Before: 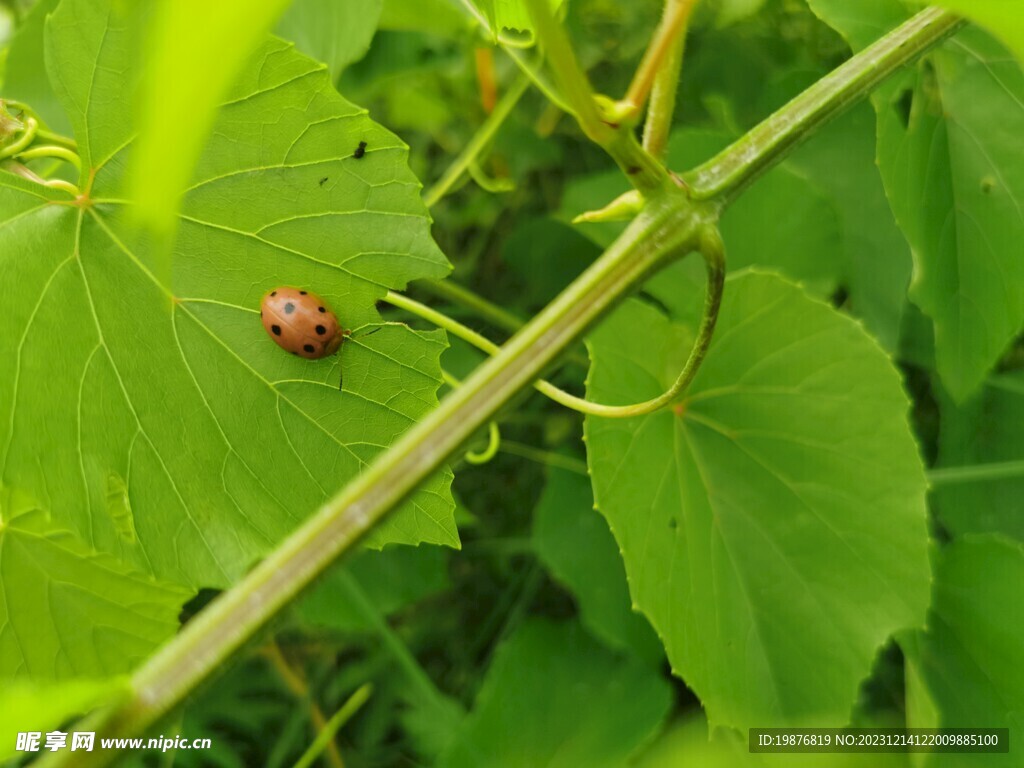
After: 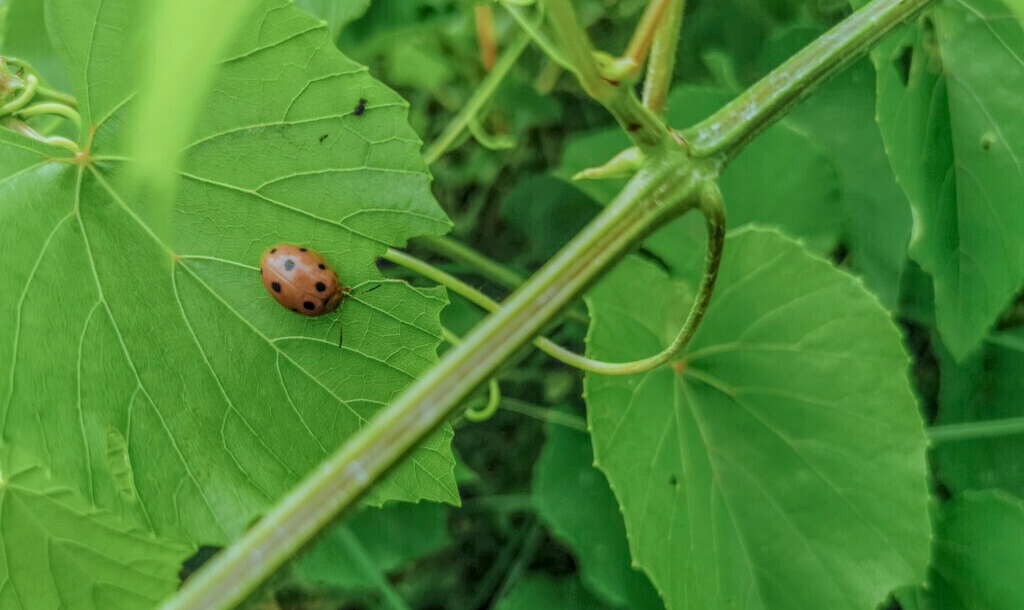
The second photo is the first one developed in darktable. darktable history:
crop and rotate: top 5.649%, bottom 14.863%
color correction: highlights a* -9.2, highlights b* -23.7
local contrast: highlights 20%, shadows 29%, detail 199%, midtone range 0.2
filmic rgb: black relative exposure -7.65 EV, white relative exposure 4.56 EV, hardness 3.61
